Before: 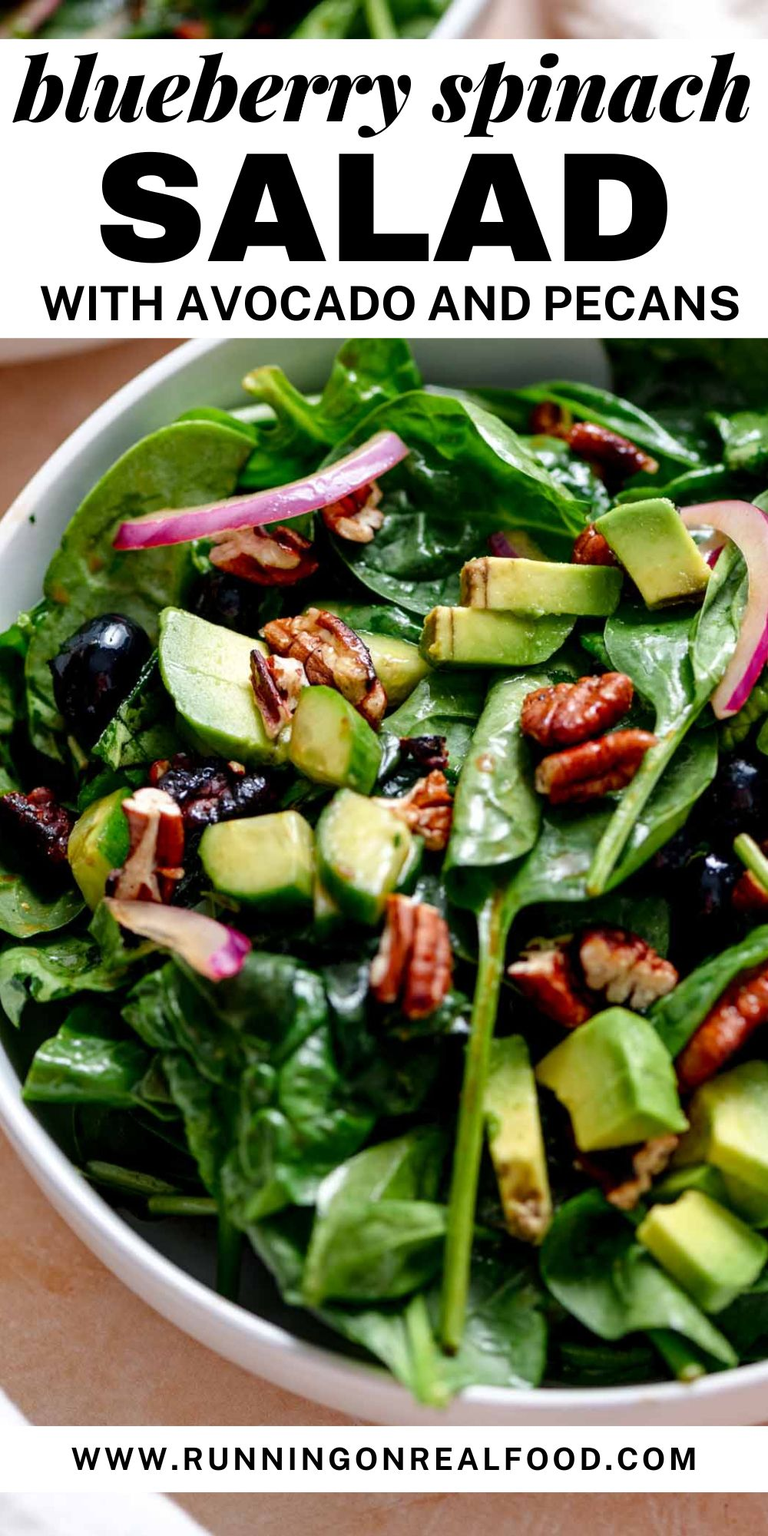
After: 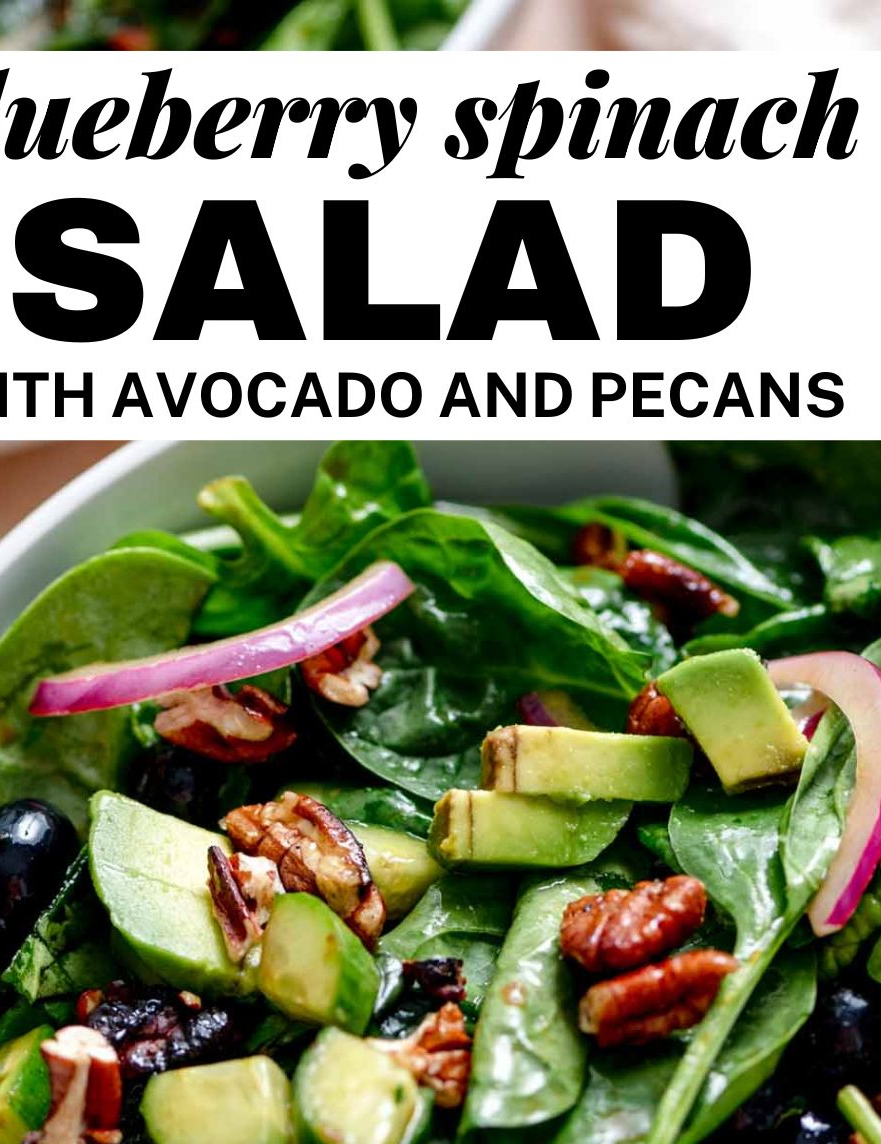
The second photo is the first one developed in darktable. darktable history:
crop and rotate: left 11.812%, bottom 42.776%
white balance: red 1, blue 1
